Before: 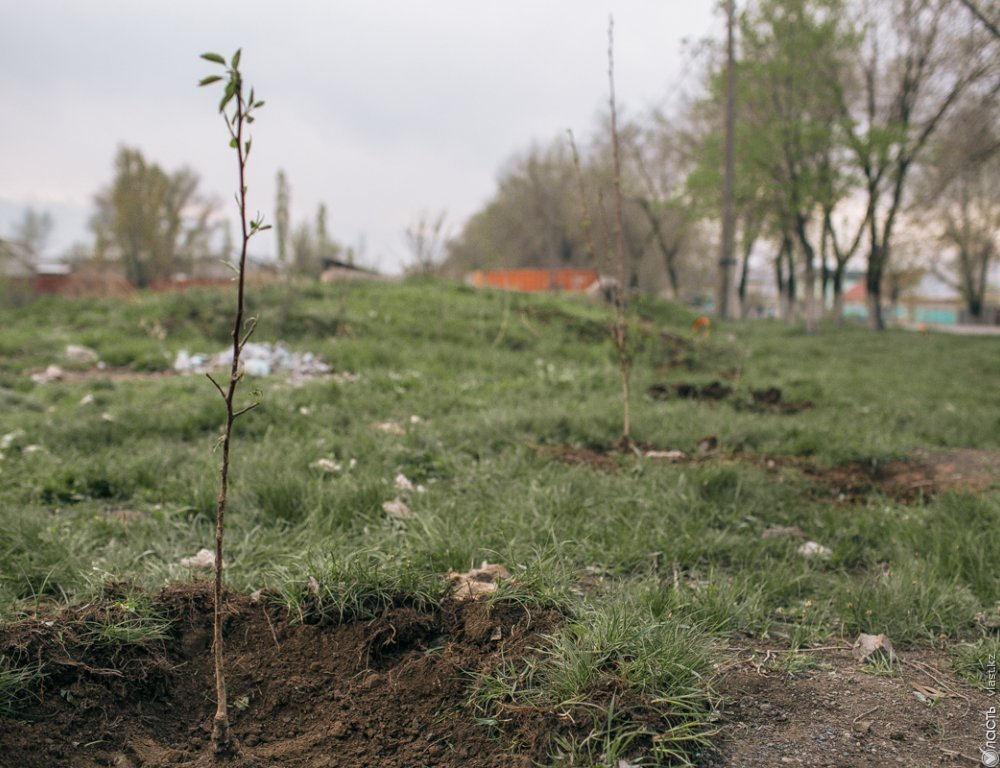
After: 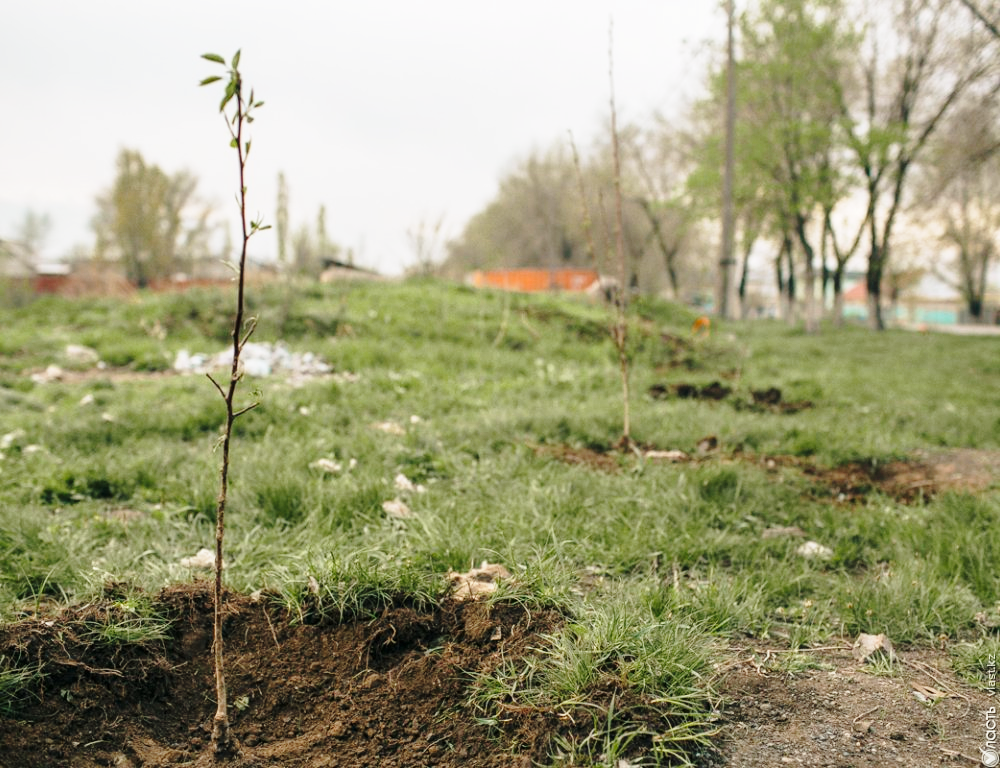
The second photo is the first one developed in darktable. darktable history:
rgb curve: curves: ch2 [(0, 0) (0.567, 0.512) (1, 1)], mode RGB, independent channels
base curve: curves: ch0 [(0, 0) (0.028, 0.03) (0.121, 0.232) (0.46, 0.748) (0.859, 0.968) (1, 1)], preserve colors none
